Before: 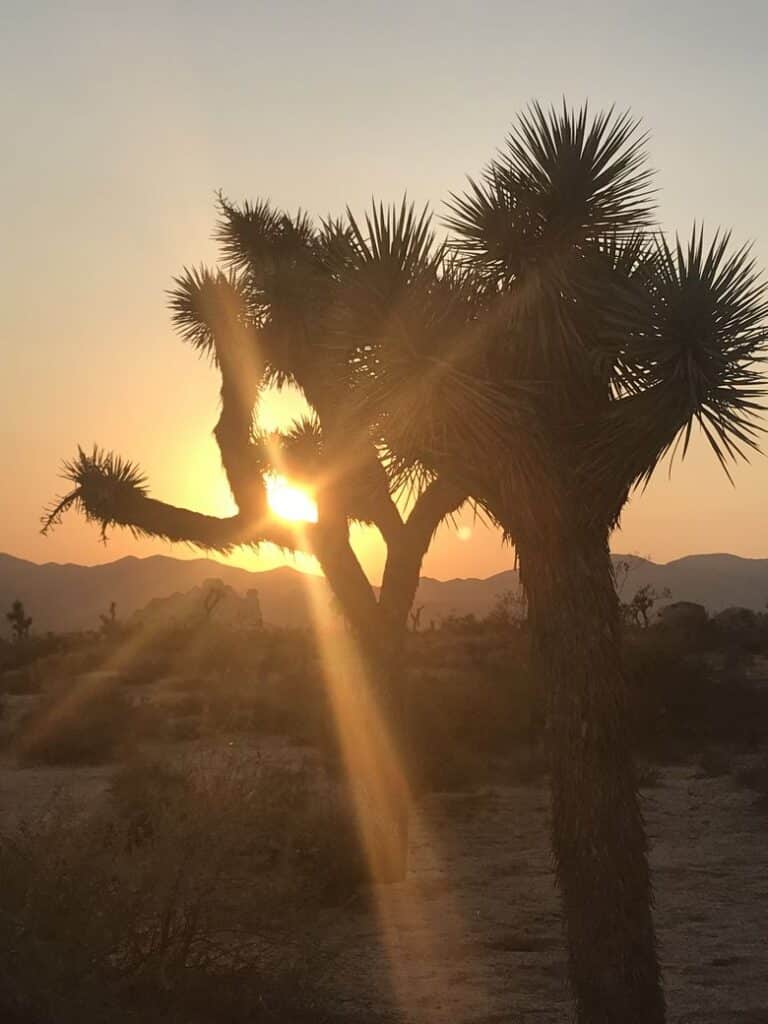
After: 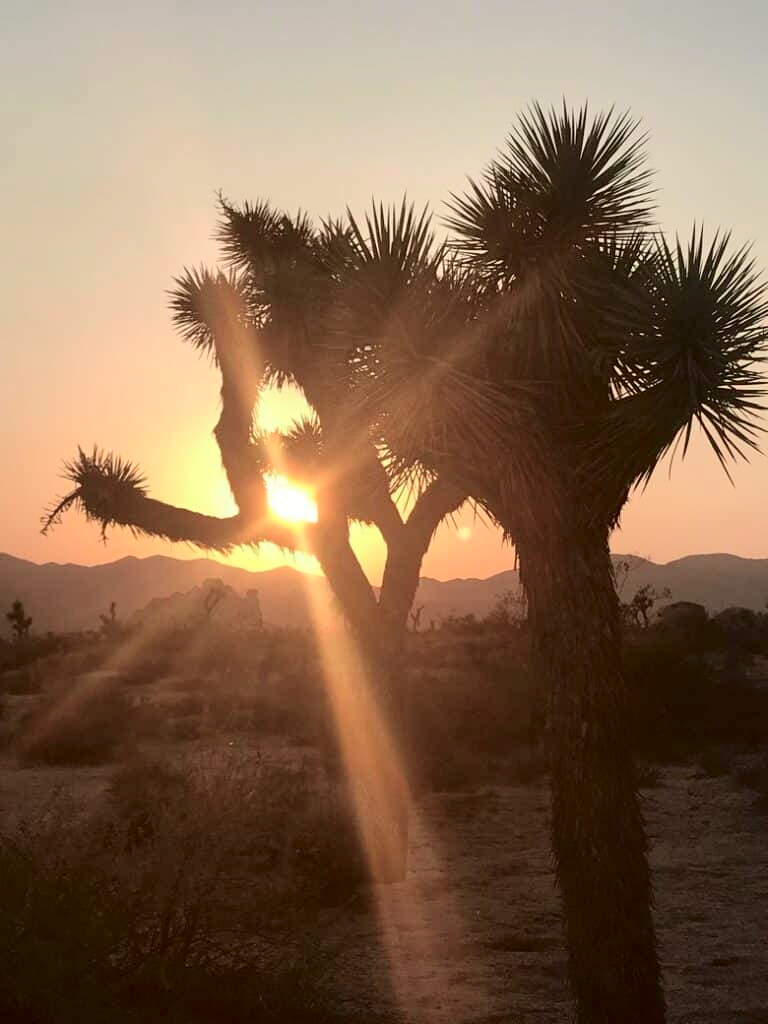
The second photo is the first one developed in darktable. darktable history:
tone curve: curves: ch0 [(0.003, 0) (0.066, 0.023) (0.149, 0.094) (0.264, 0.238) (0.395, 0.421) (0.517, 0.56) (0.688, 0.743) (0.813, 0.846) (1, 1)]; ch1 [(0, 0) (0.164, 0.115) (0.337, 0.332) (0.39, 0.398) (0.464, 0.461) (0.501, 0.5) (0.521, 0.535) (0.571, 0.588) (0.652, 0.681) (0.733, 0.749) (0.811, 0.796) (1, 1)]; ch2 [(0, 0) (0.337, 0.382) (0.464, 0.476) (0.501, 0.502) (0.527, 0.54) (0.556, 0.567) (0.6, 0.59) (0.687, 0.675) (1, 1)], color space Lab, independent channels, preserve colors none
